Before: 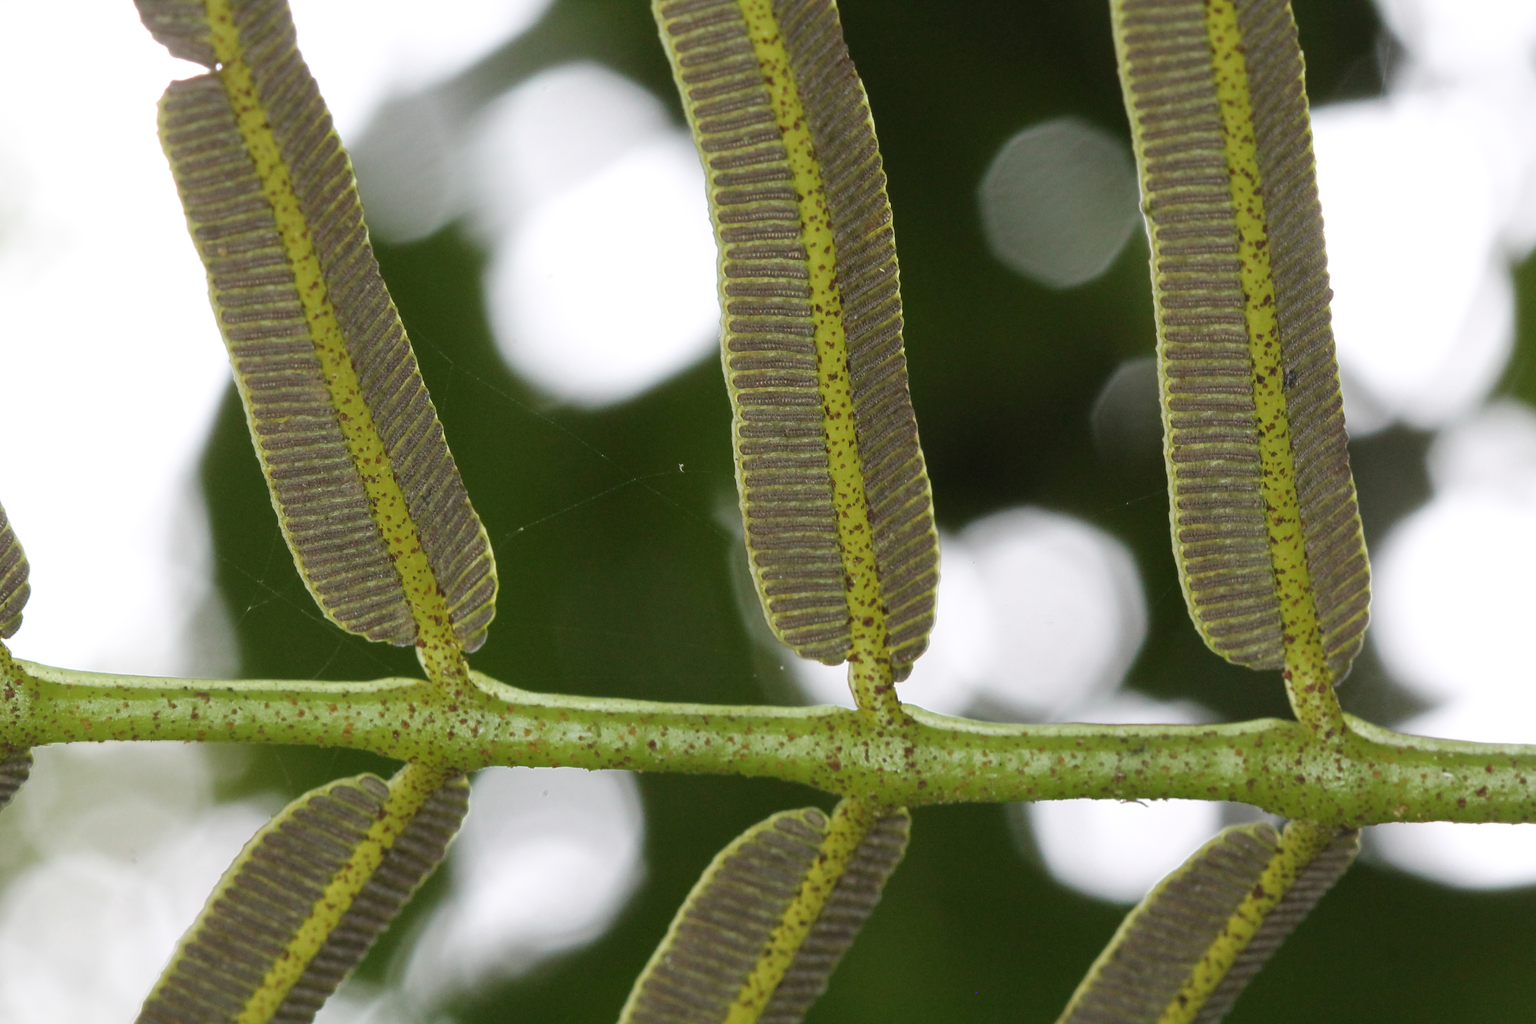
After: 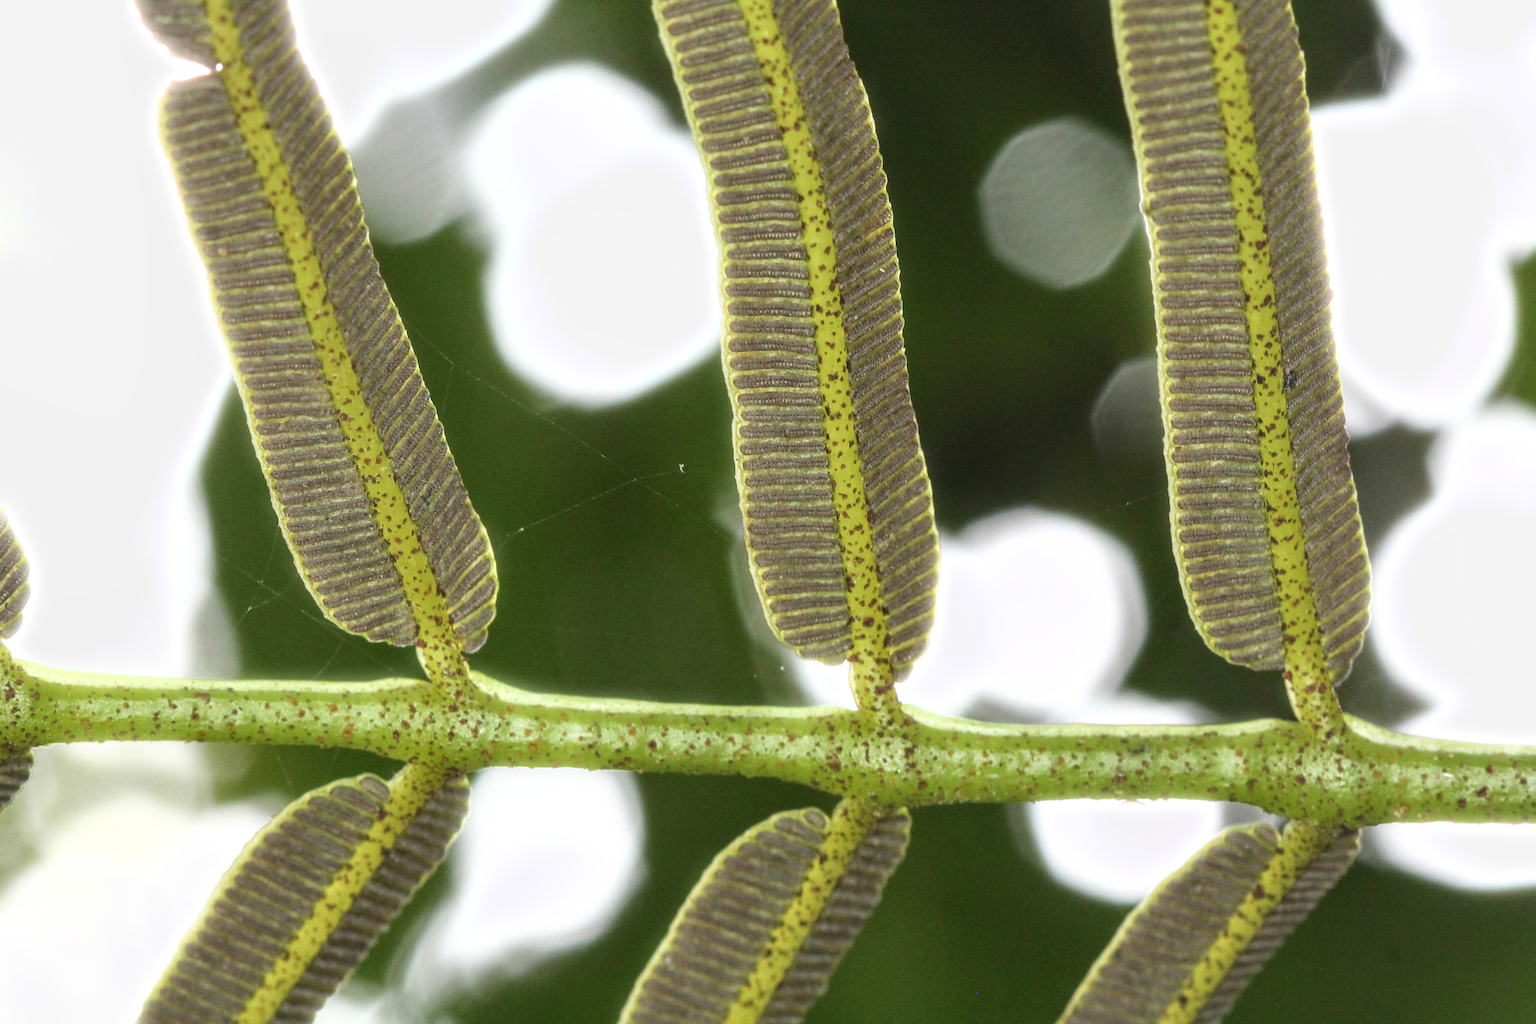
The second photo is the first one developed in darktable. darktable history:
exposure: exposure 0.493 EV, compensate highlight preservation false
bloom: size 5%, threshold 95%, strength 15%
local contrast: on, module defaults
